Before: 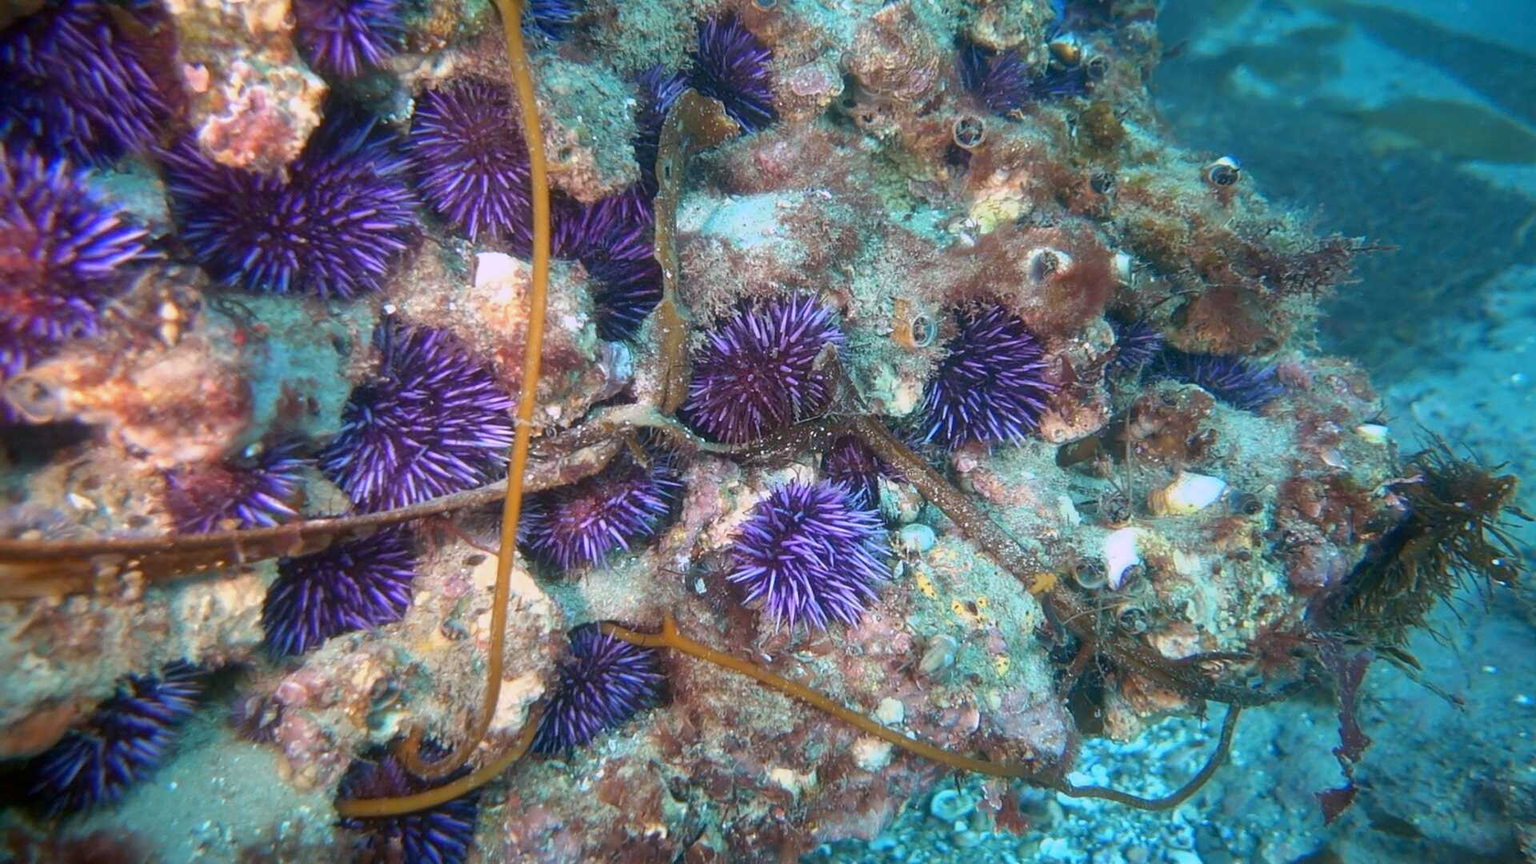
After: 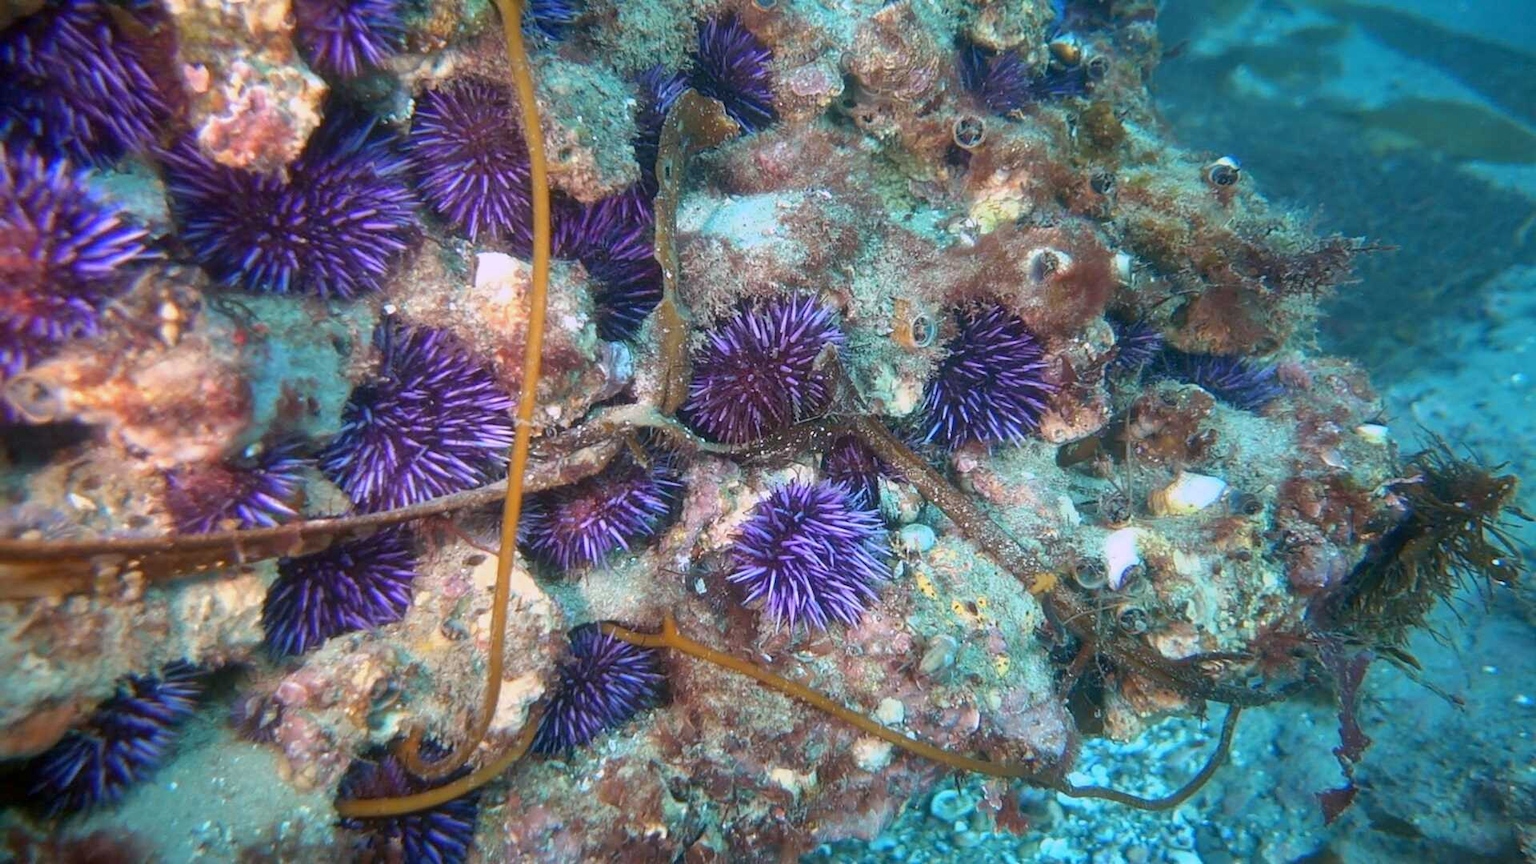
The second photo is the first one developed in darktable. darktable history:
shadows and highlights: shadows 37.46, highlights -27.64, soften with gaussian
